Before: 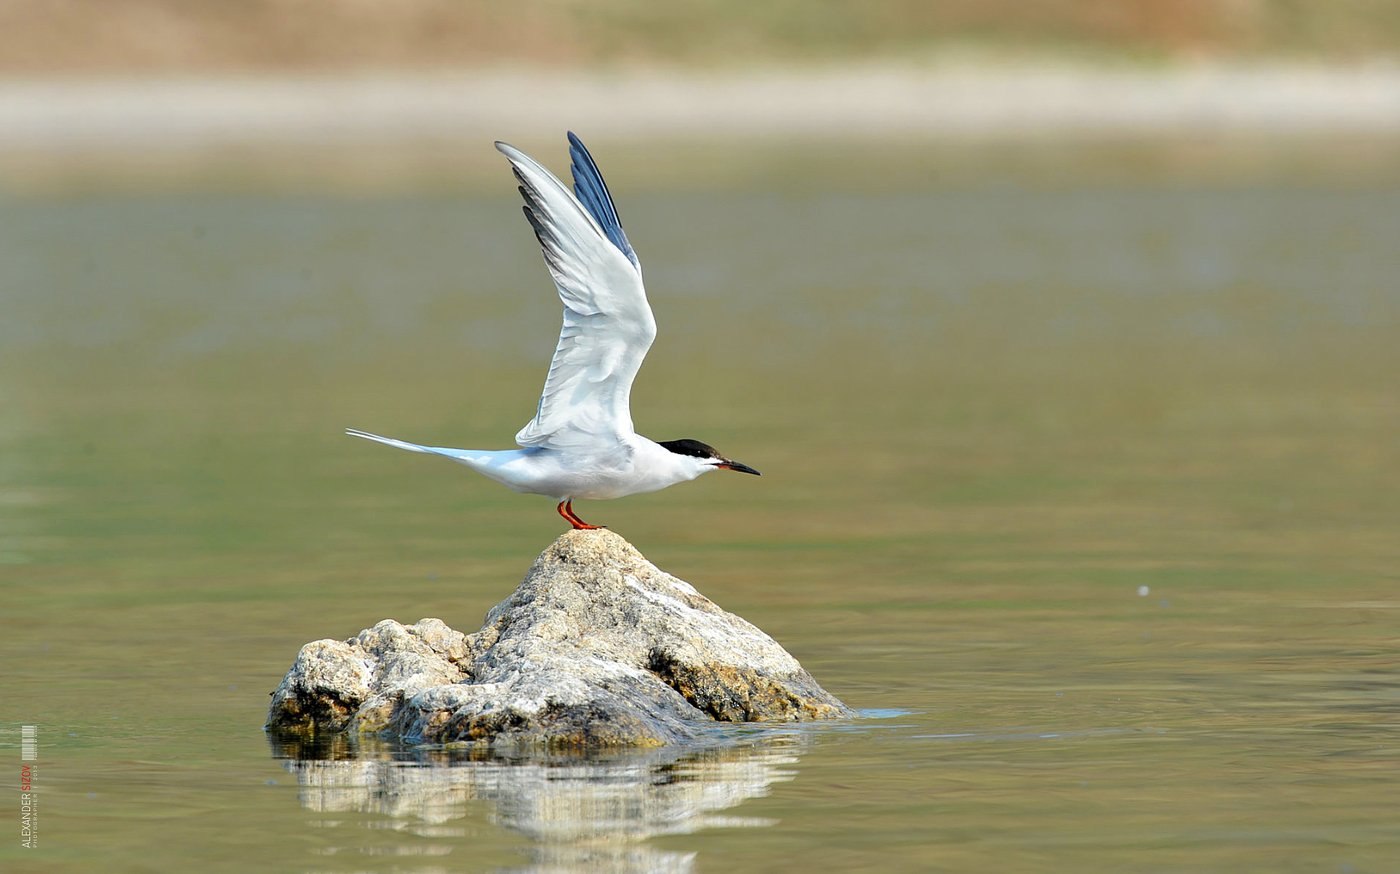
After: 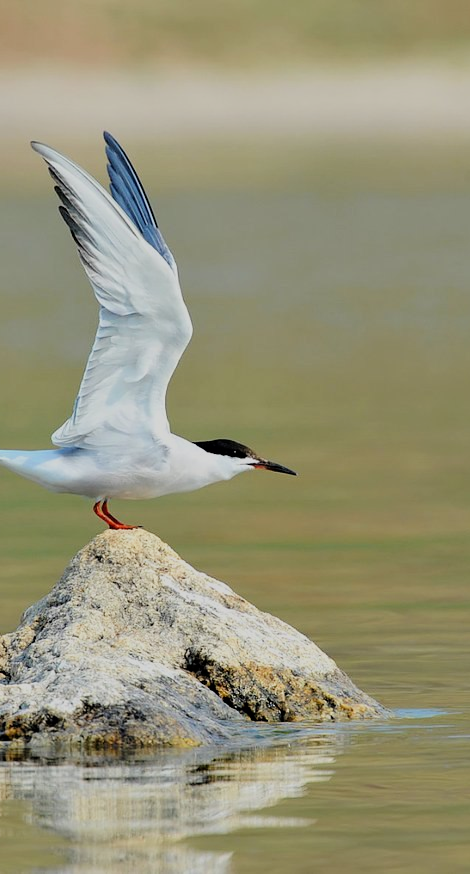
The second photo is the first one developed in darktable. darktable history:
filmic rgb: black relative exposure -7.65 EV, white relative exposure 4.56 EV, hardness 3.61, color science v6 (2022)
crop: left 33.205%, right 33.174%
